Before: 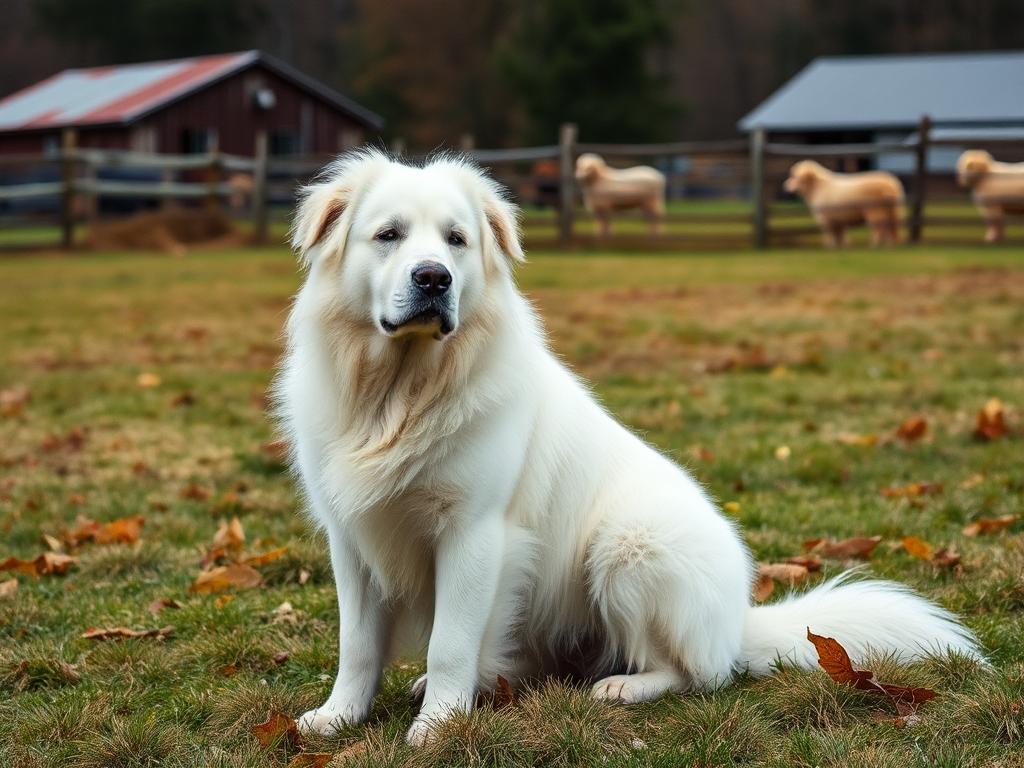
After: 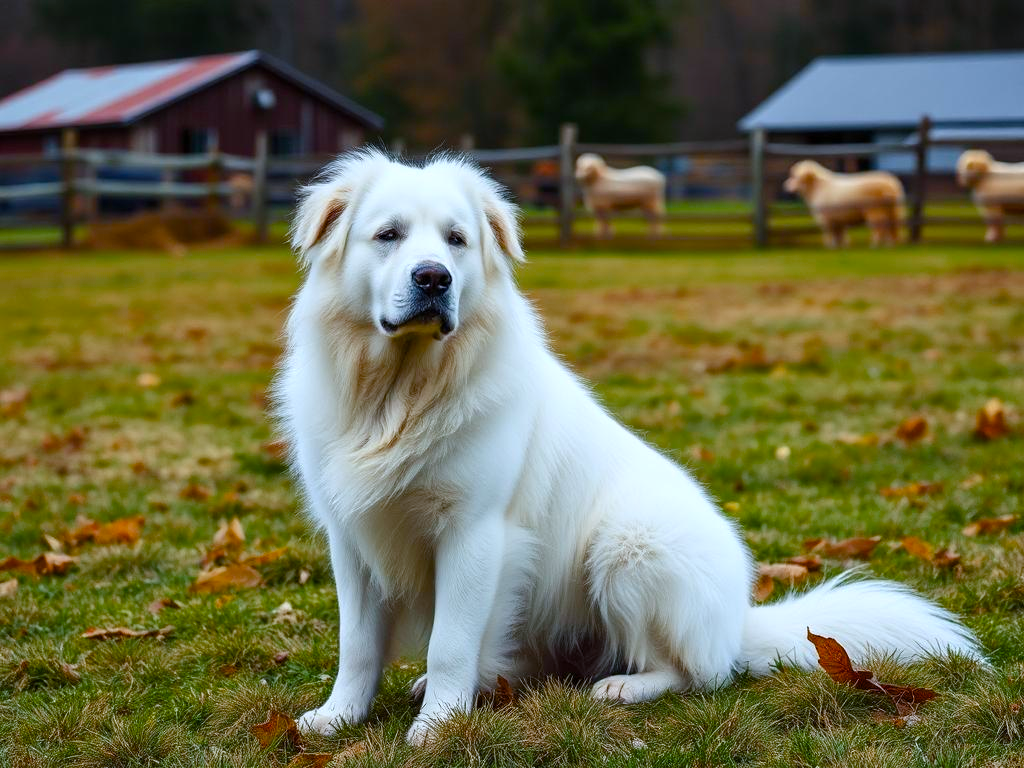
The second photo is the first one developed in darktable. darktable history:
white balance: red 0.931, blue 1.11
color balance rgb: perceptual saturation grading › global saturation 20%, perceptual saturation grading › highlights -25%, perceptual saturation grading › shadows 50%
